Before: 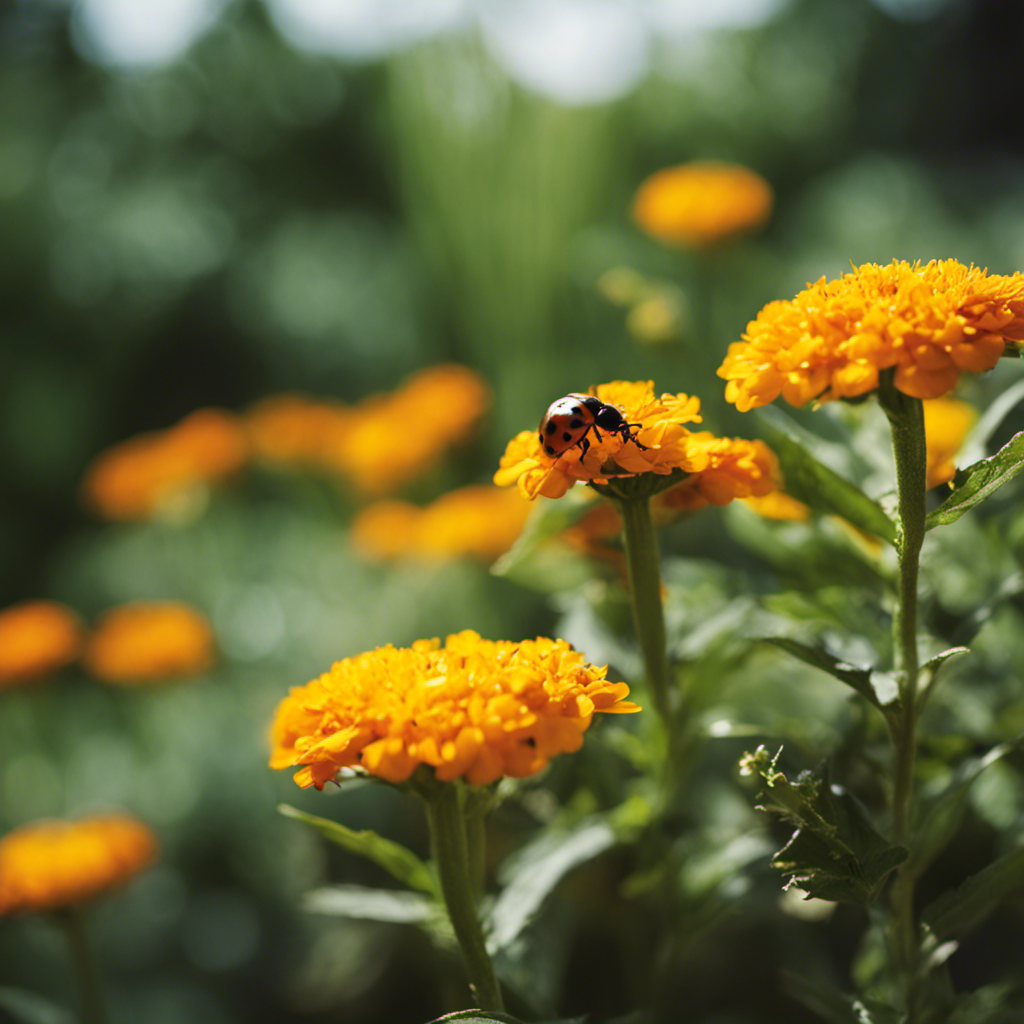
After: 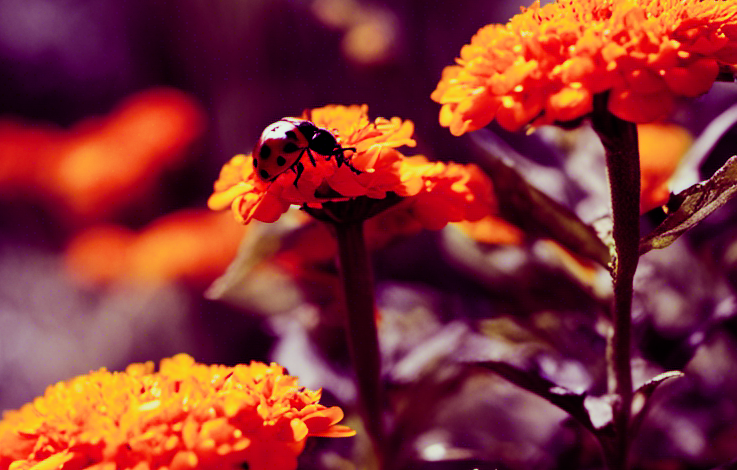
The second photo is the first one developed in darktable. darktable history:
color balance: mode lift, gamma, gain (sRGB), lift [1, 1, 0.101, 1]
filmic rgb: black relative exposure -5 EV, hardness 2.88, contrast 1.1, highlights saturation mix -20%
crop and rotate: left 27.938%, top 27.046%, bottom 27.046%
exposure: black level correction 0, exposure 0.4 EV, compensate exposure bias true, compensate highlight preservation false
